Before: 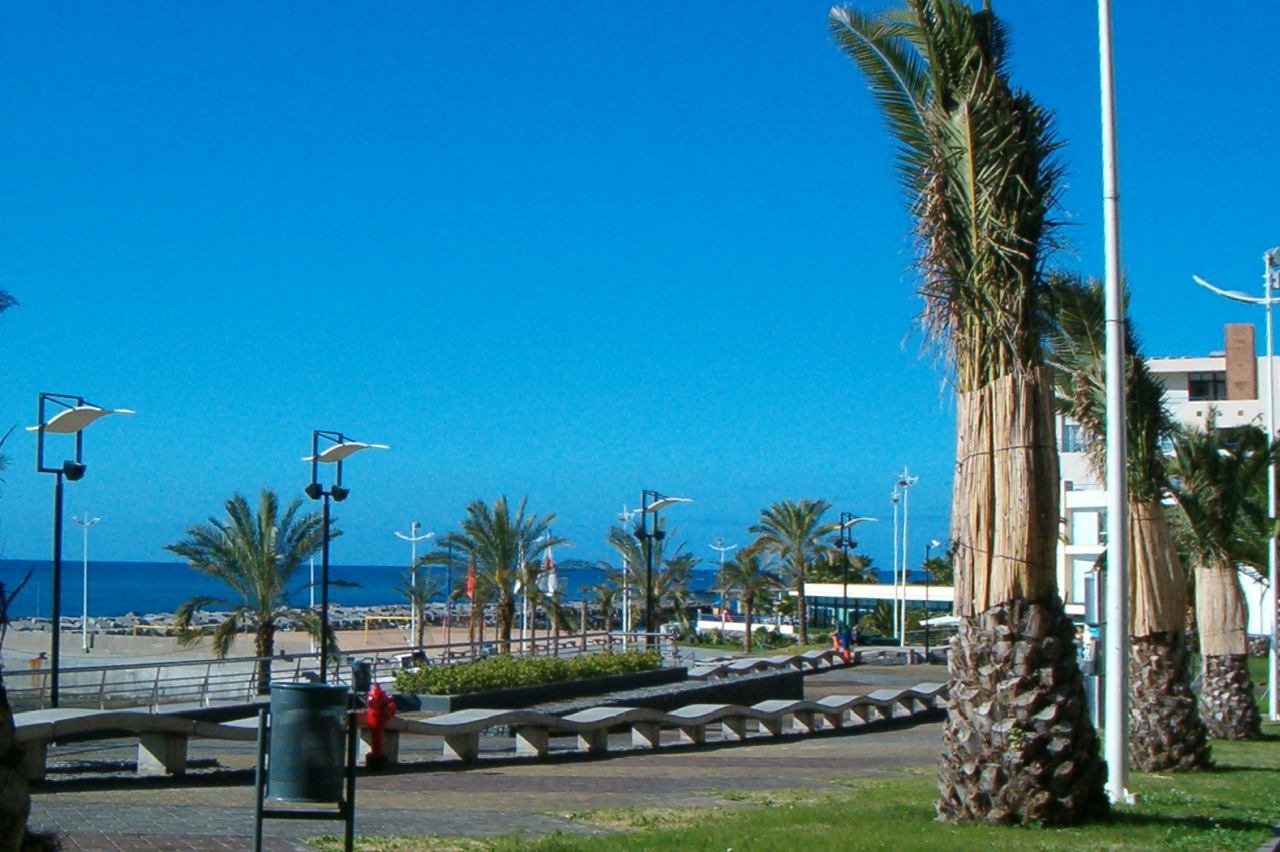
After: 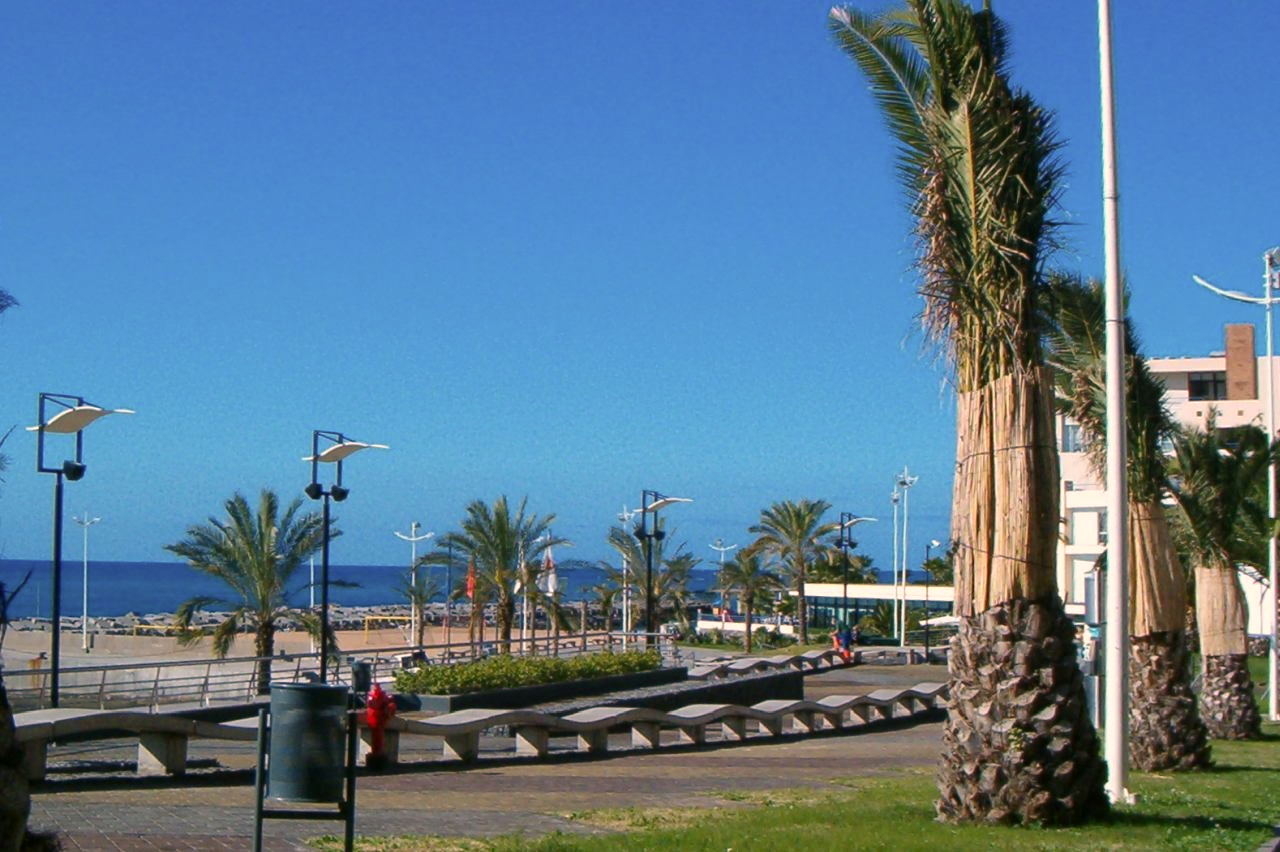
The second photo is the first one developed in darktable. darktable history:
color correction: highlights a* 11.96, highlights b* 11.58
tone equalizer: on, module defaults
